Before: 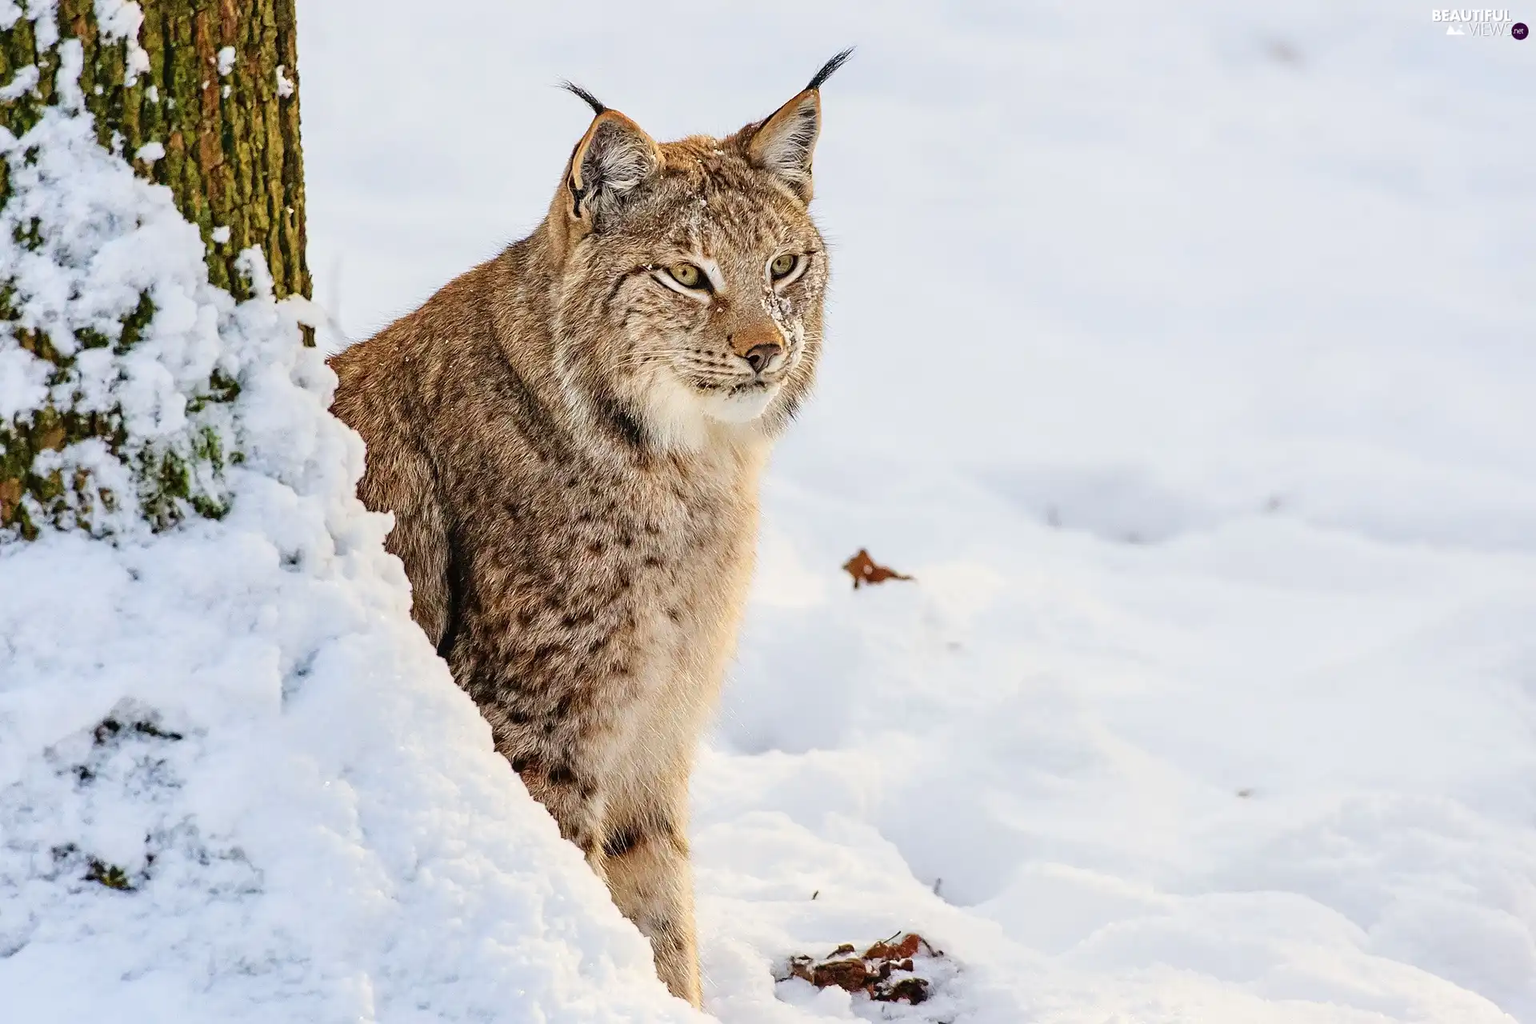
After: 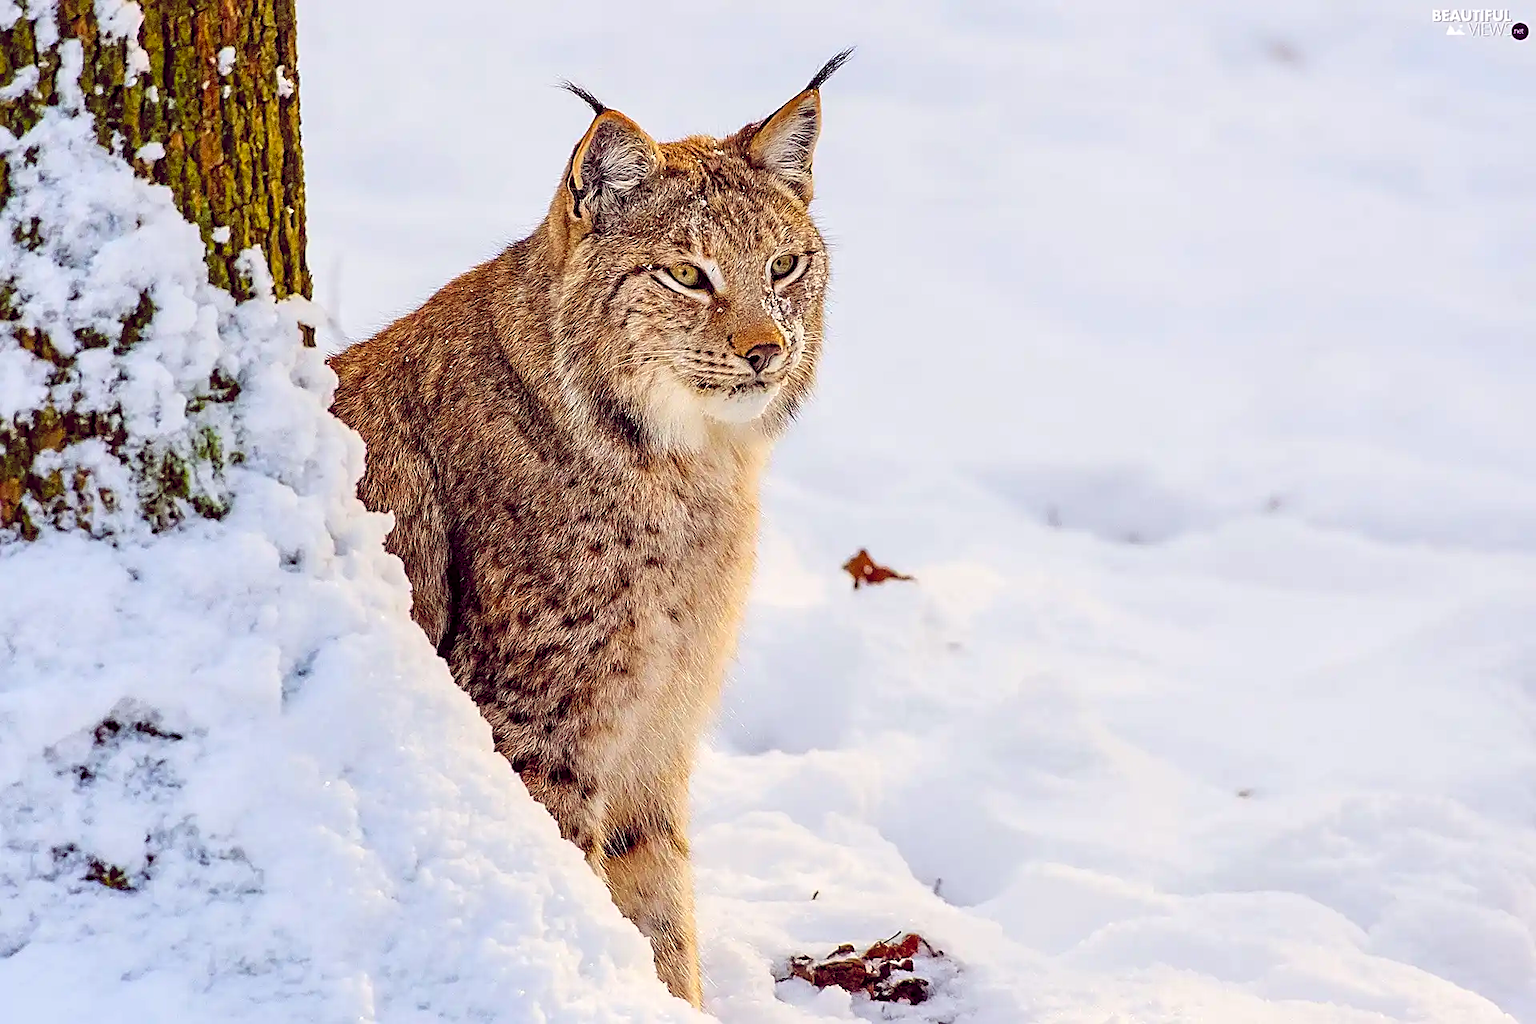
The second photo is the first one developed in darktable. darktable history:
local contrast: highlights 102%, shadows 100%, detail 120%, midtone range 0.2
sharpen: on, module defaults
color balance rgb: global offset › chroma 0.286%, global offset › hue 318.65°, perceptual saturation grading › global saturation 29.884%, global vibrance 14.66%
